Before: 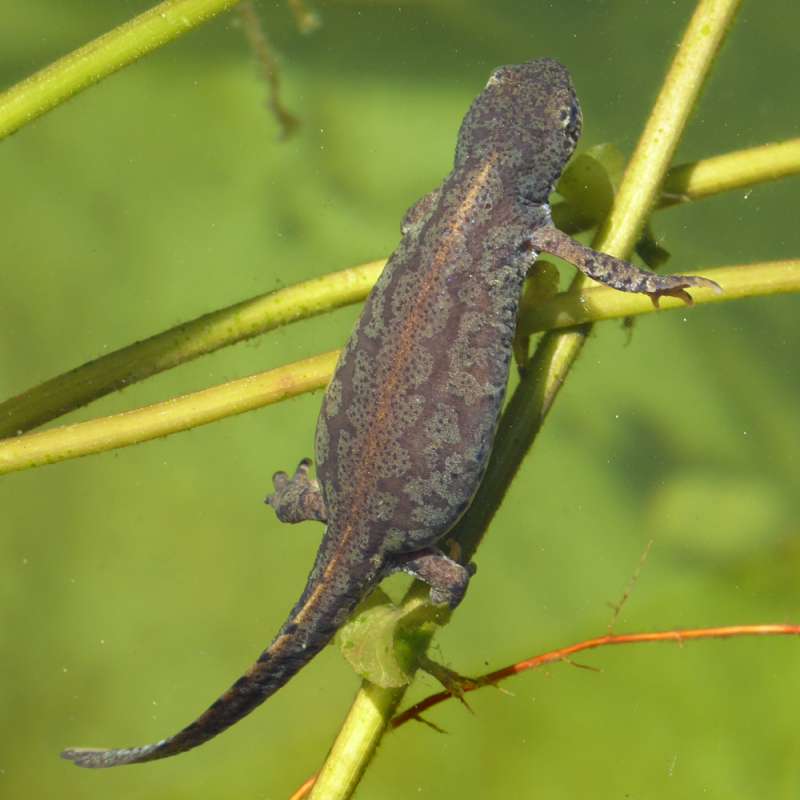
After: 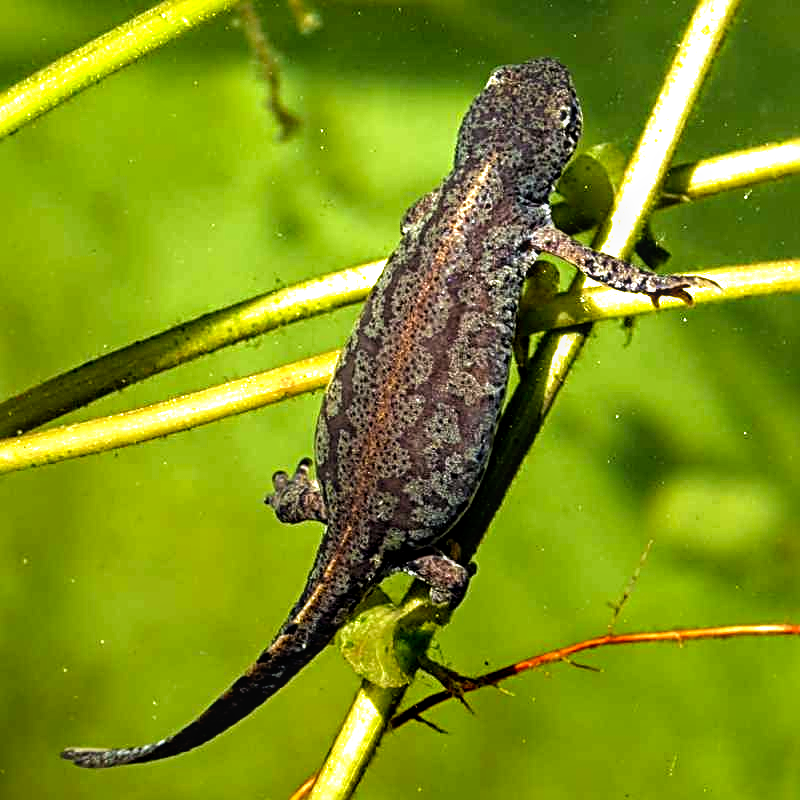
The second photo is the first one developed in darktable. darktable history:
filmic rgb: black relative exposure -8.2 EV, white relative exposure 2.2 EV, threshold 3 EV, hardness 7.11, latitude 85.74%, contrast 1.696, highlights saturation mix -4%, shadows ↔ highlights balance -2.69%, preserve chrominance no, color science v5 (2021), contrast in shadows safe, contrast in highlights safe, enable highlight reconstruction true
contrast equalizer: octaves 7, y [[0.6 ×6], [0.55 ×6], [0 ×6], [0 ×6], [0 ×6]], mix 0.3
graduated density: rotation -180°, offset 27.42
sharpen: radius 3.025, amount 0.757
local contrast: on, module defaults
